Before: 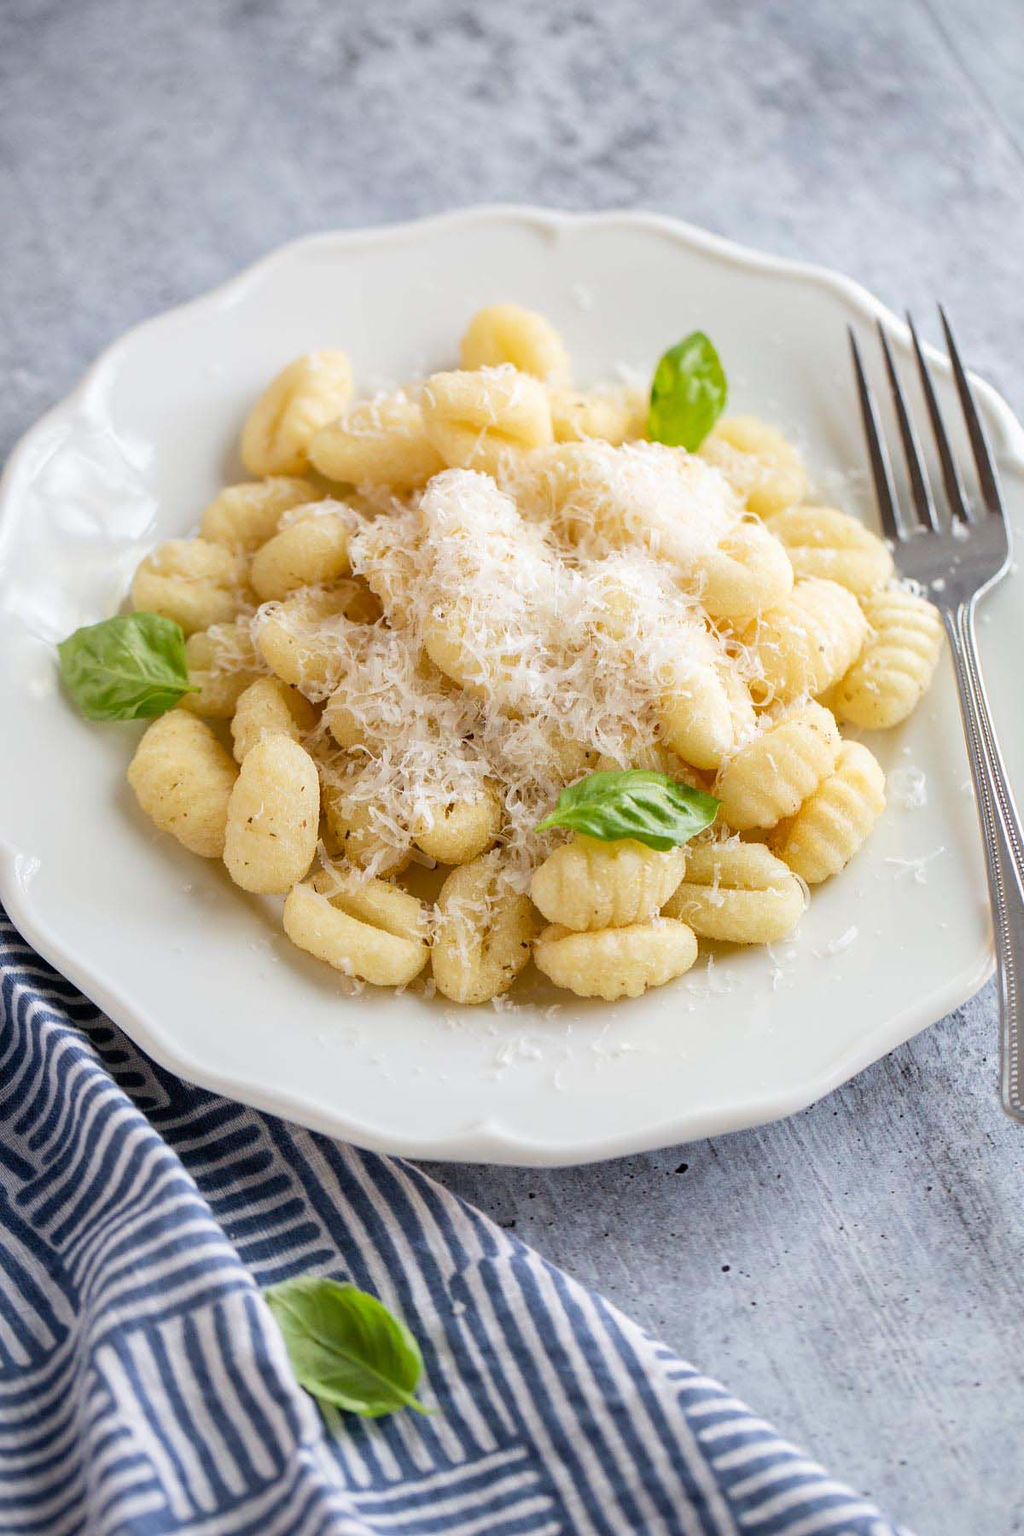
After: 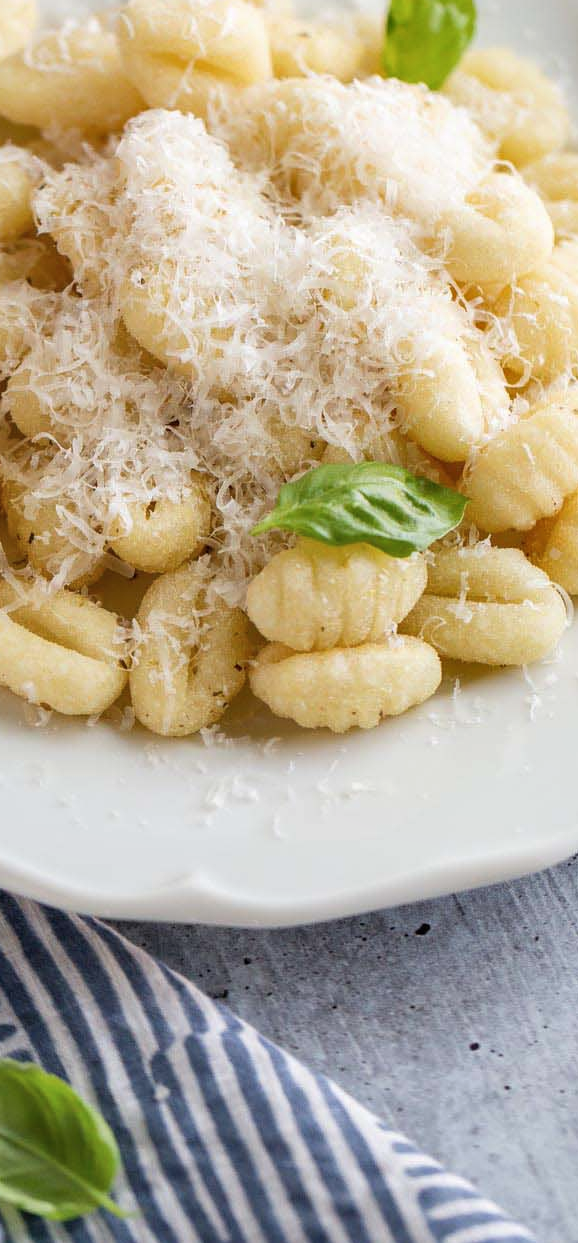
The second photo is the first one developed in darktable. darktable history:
crop: left 31.364%, top 24.447%, right 20.464%, bottom 6.446%
shadows and highlights: shadows 37.84, highlights -27.99, soften with gaussian
contrast brightness saturation: saturation -0.095
